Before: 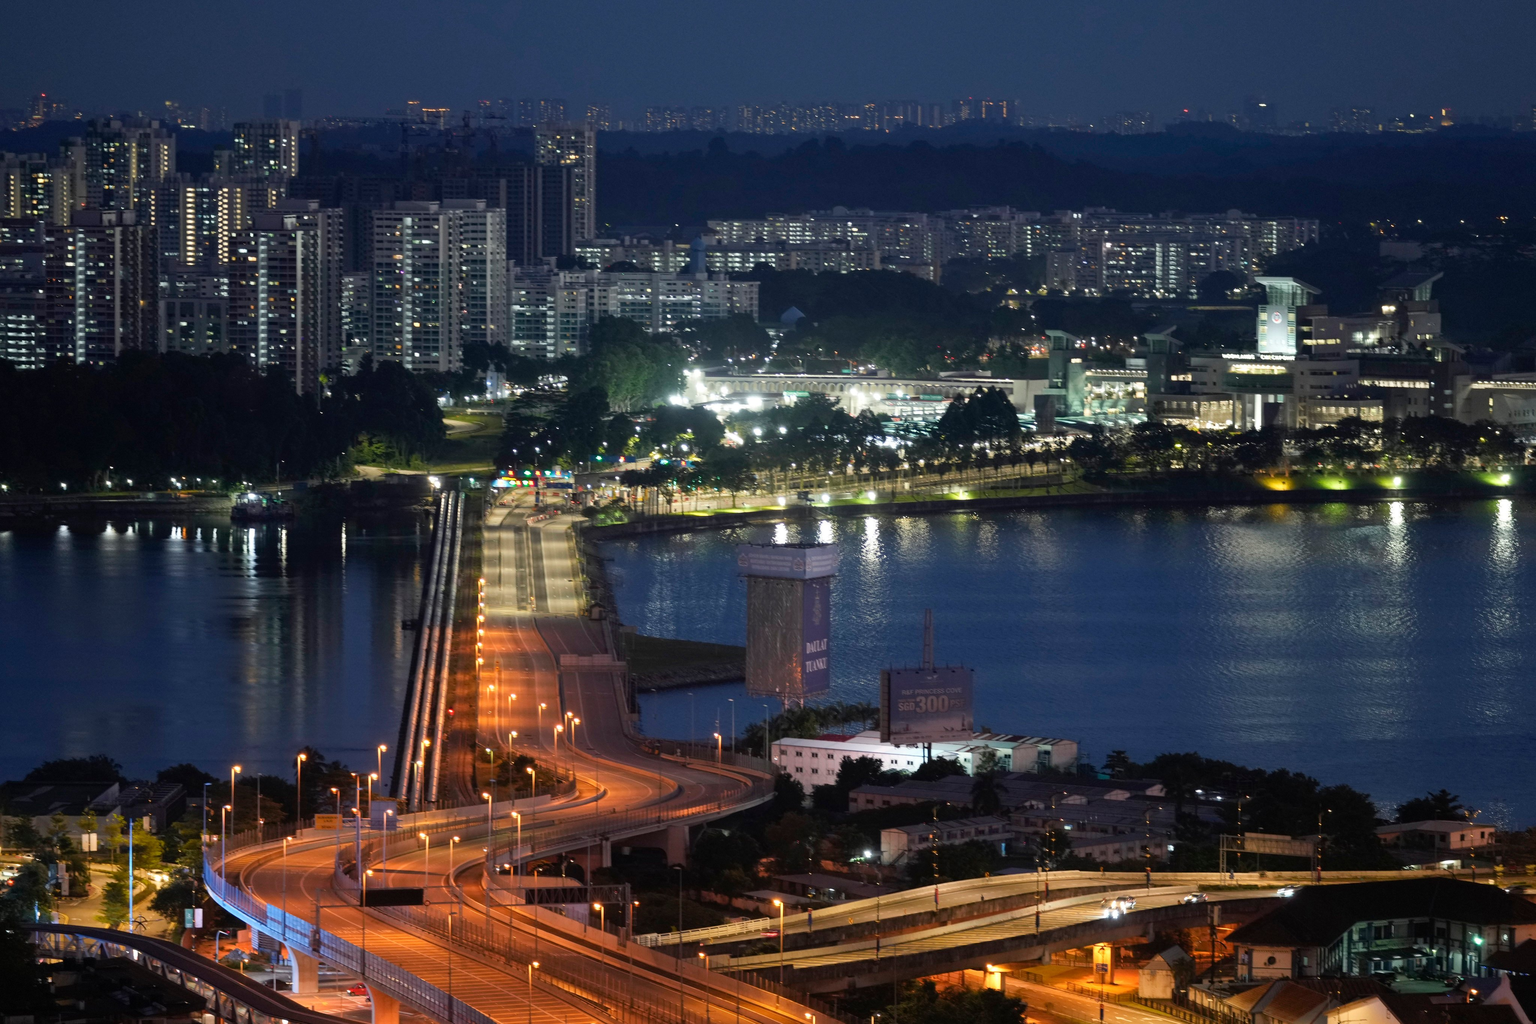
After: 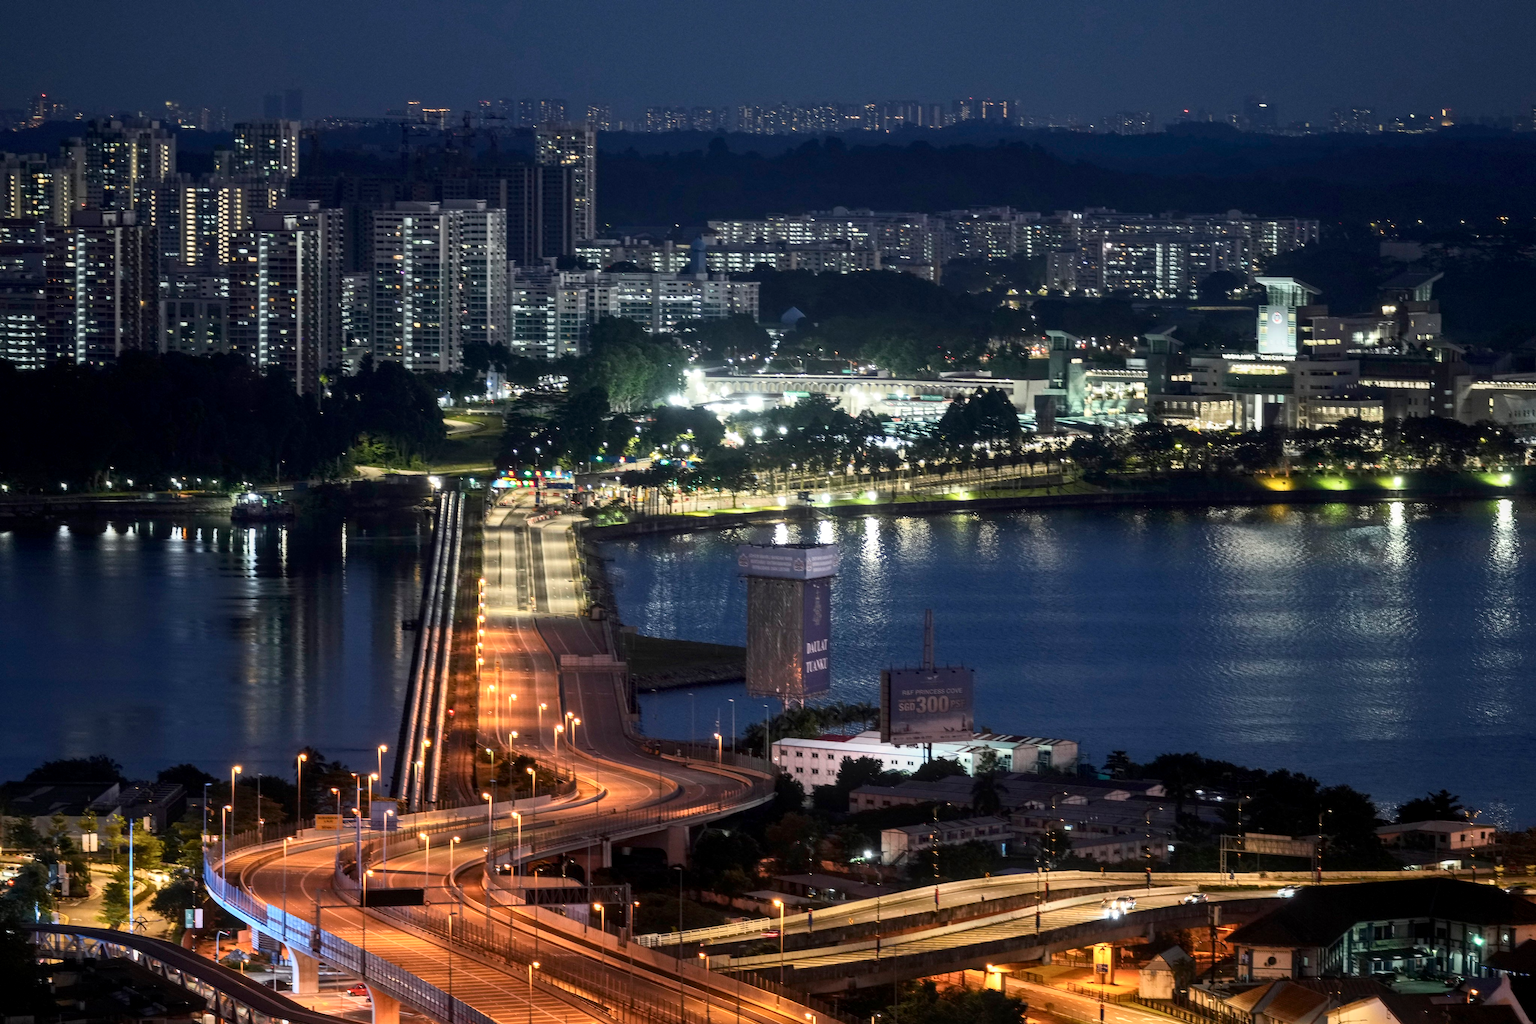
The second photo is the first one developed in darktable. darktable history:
contrast brightness saturation: contrast 0.239, brightness 0.087
local contrast: detail 130%
